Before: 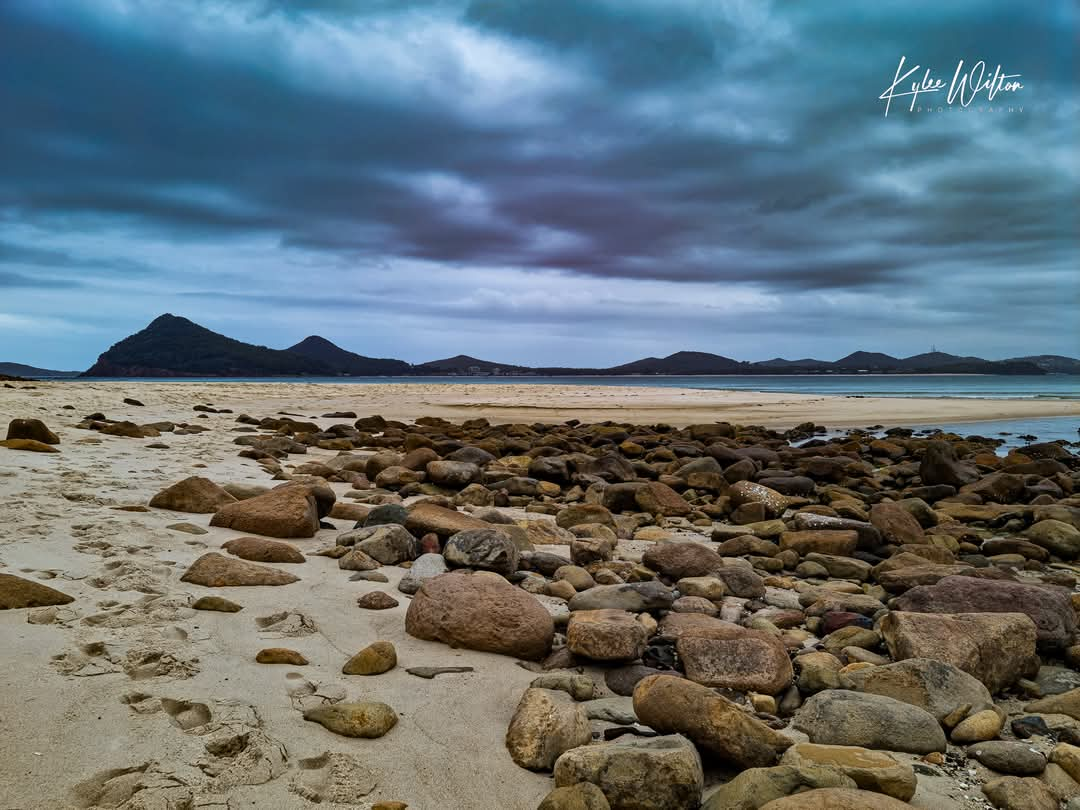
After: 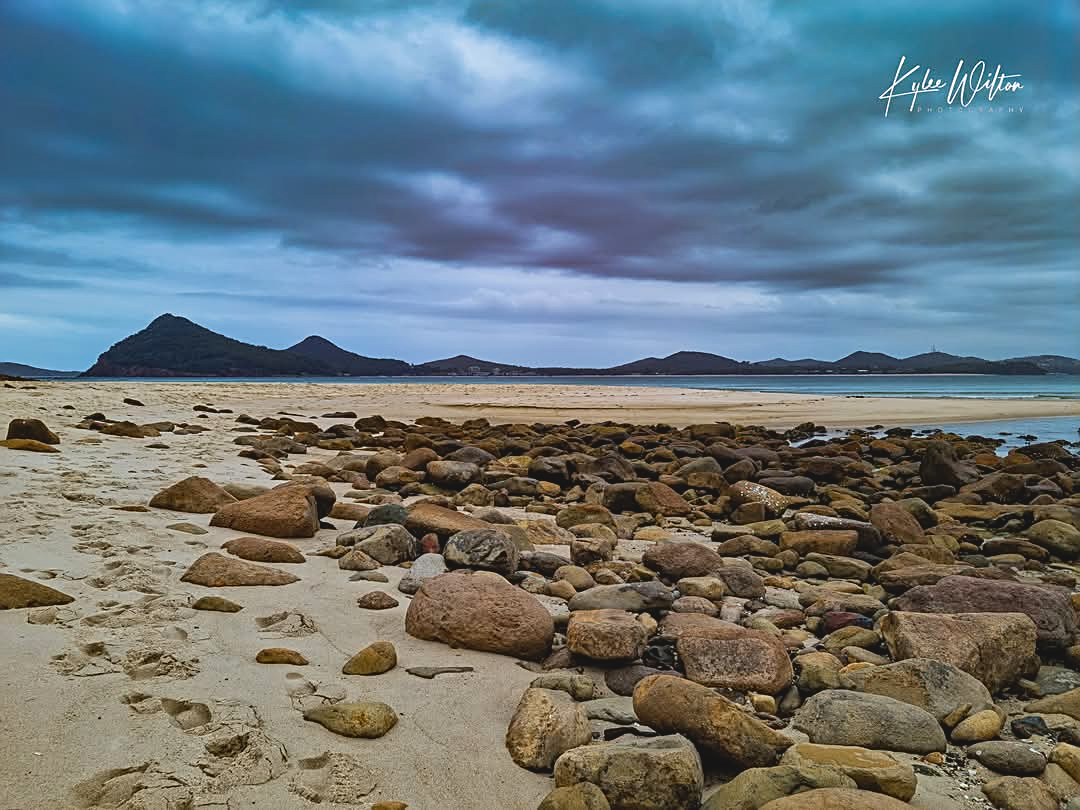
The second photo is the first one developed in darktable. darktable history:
contrast brightness saturation: contrast -0.105, brightness 0.044, saturation 0.076
sharpen: on, module defaults
